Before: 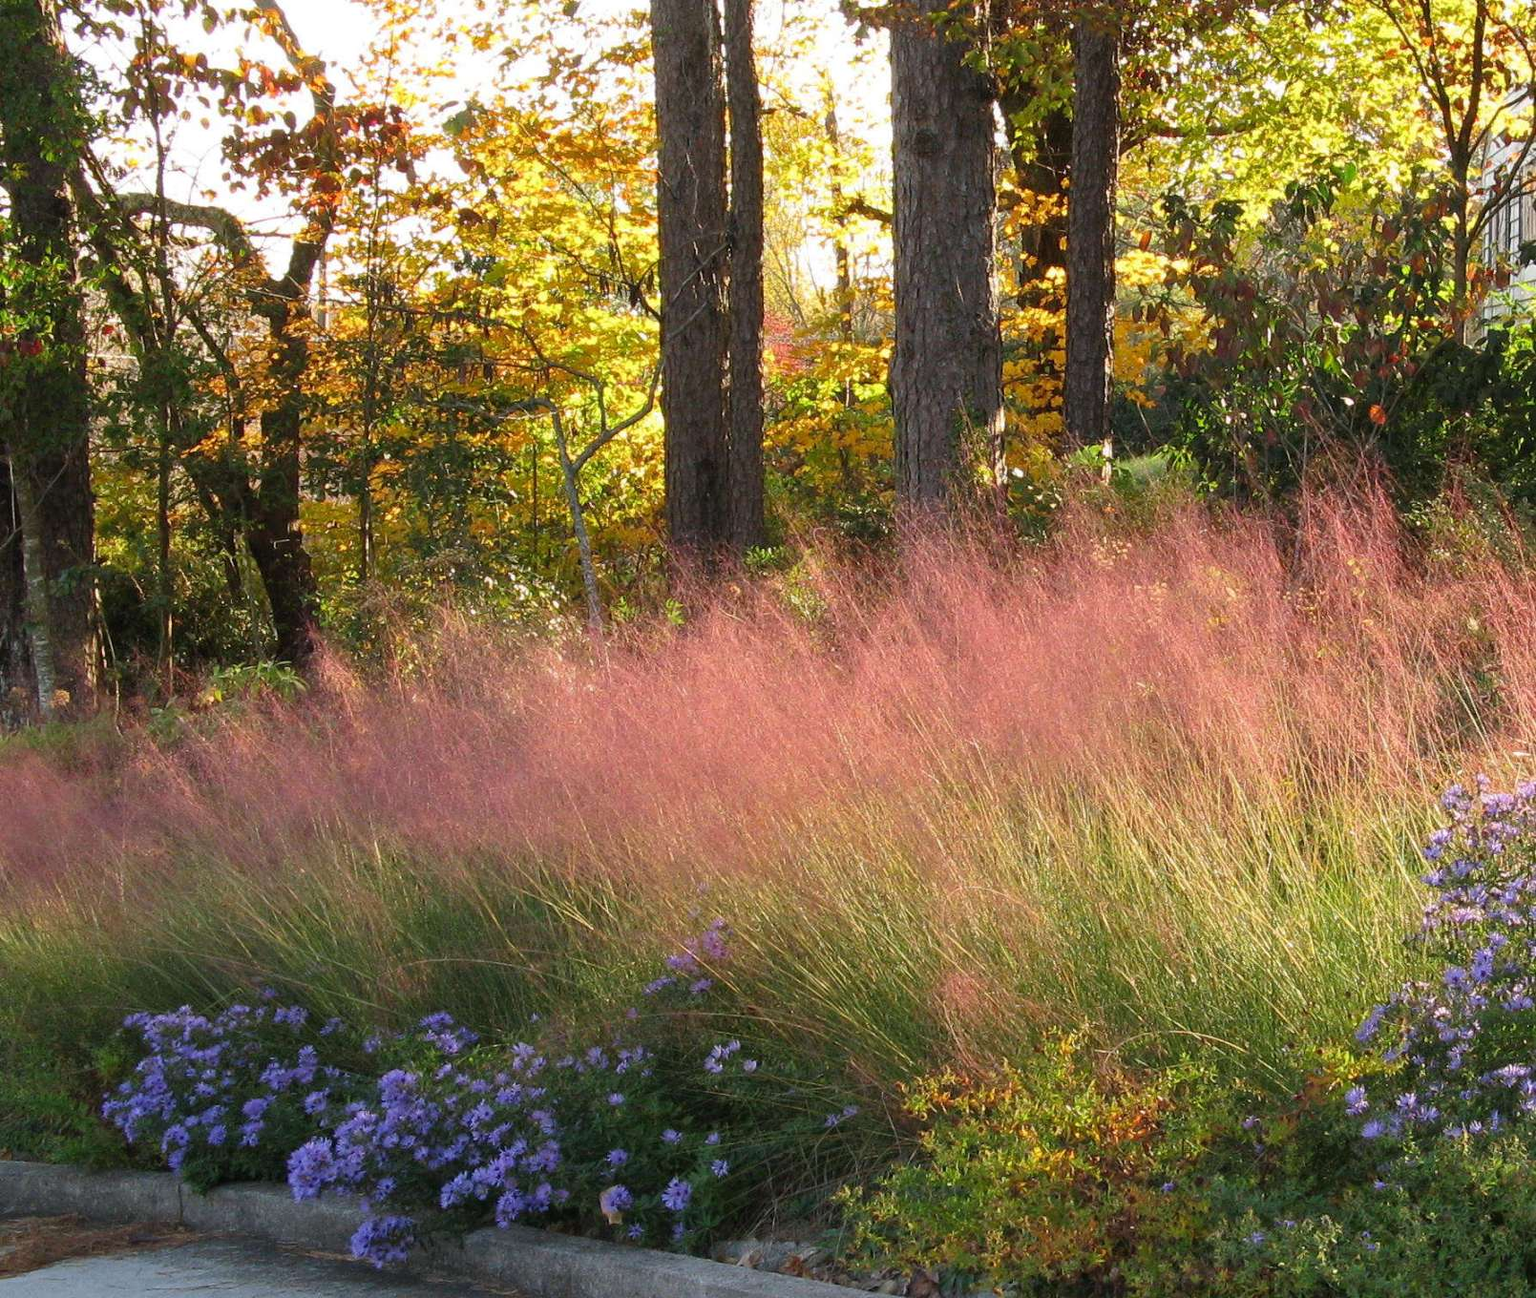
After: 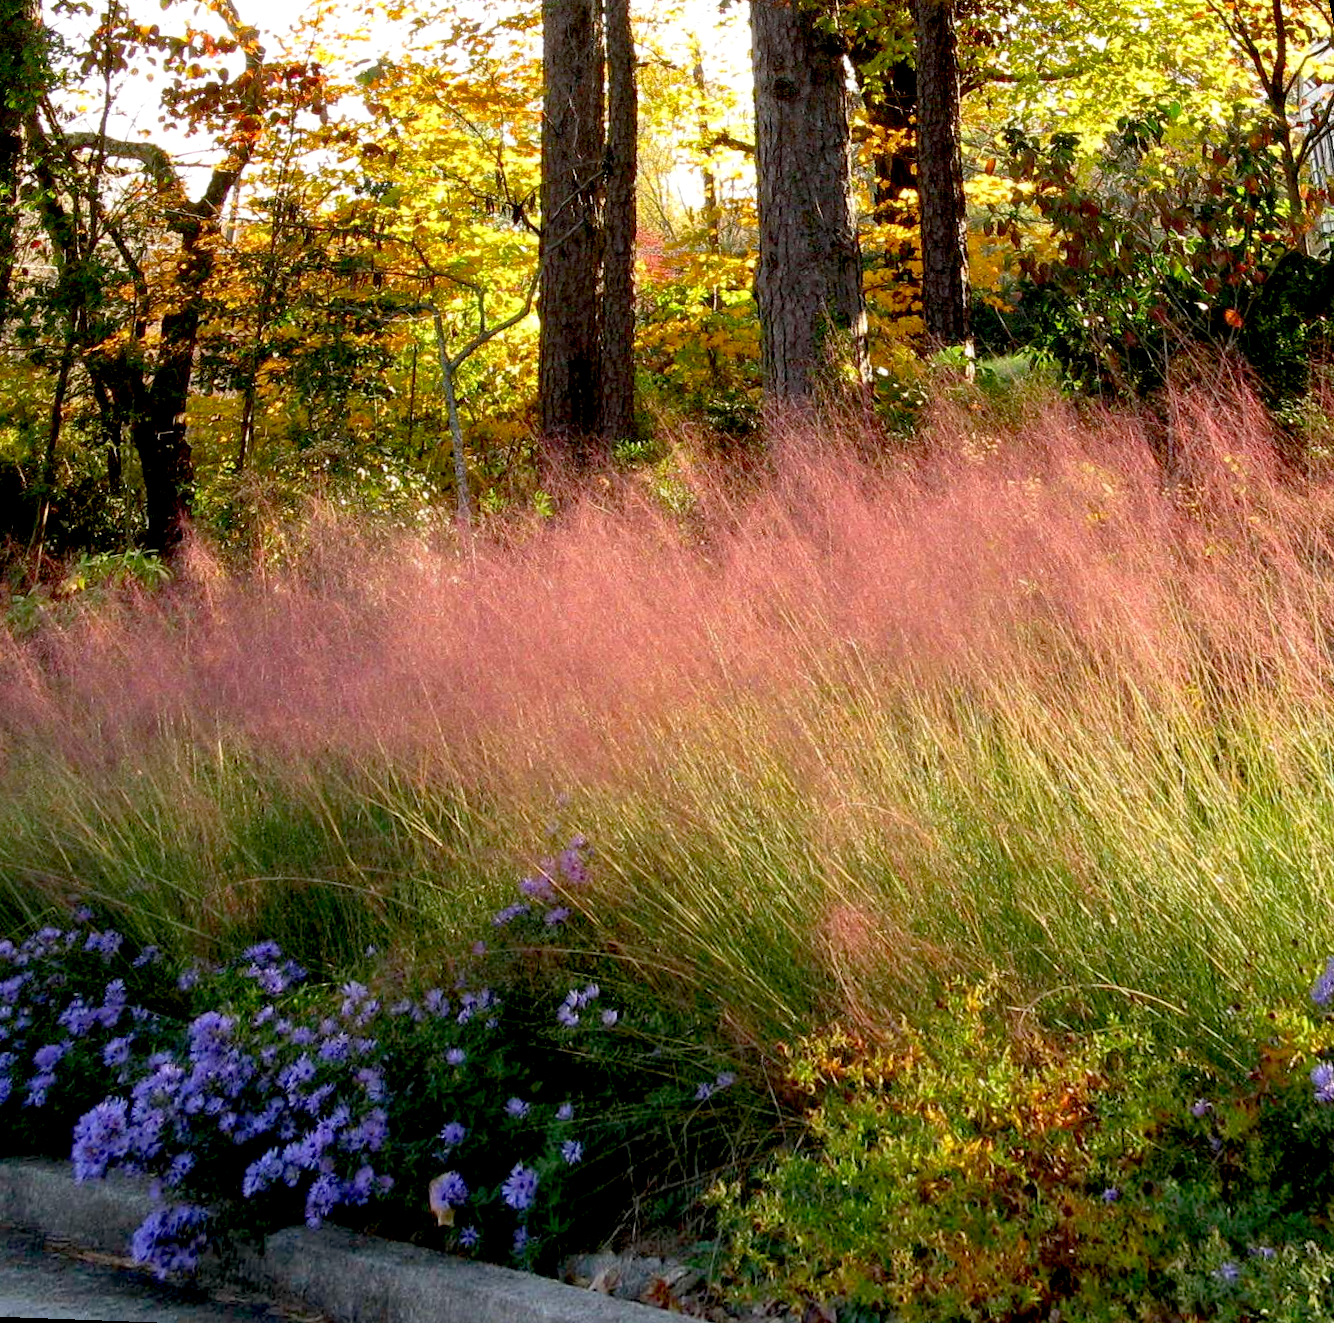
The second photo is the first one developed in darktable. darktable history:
exposure: black level correction 0.025, exposure 0.182 EV, compensate highlight preservation false
rotate and perspective: rotation 0.72°, lens shift (vertical) -0.352, lens shift (horizontal) -0.051, crop left 0.152, crop right 0.859, crop top 0.019, crop bottom 0.964
